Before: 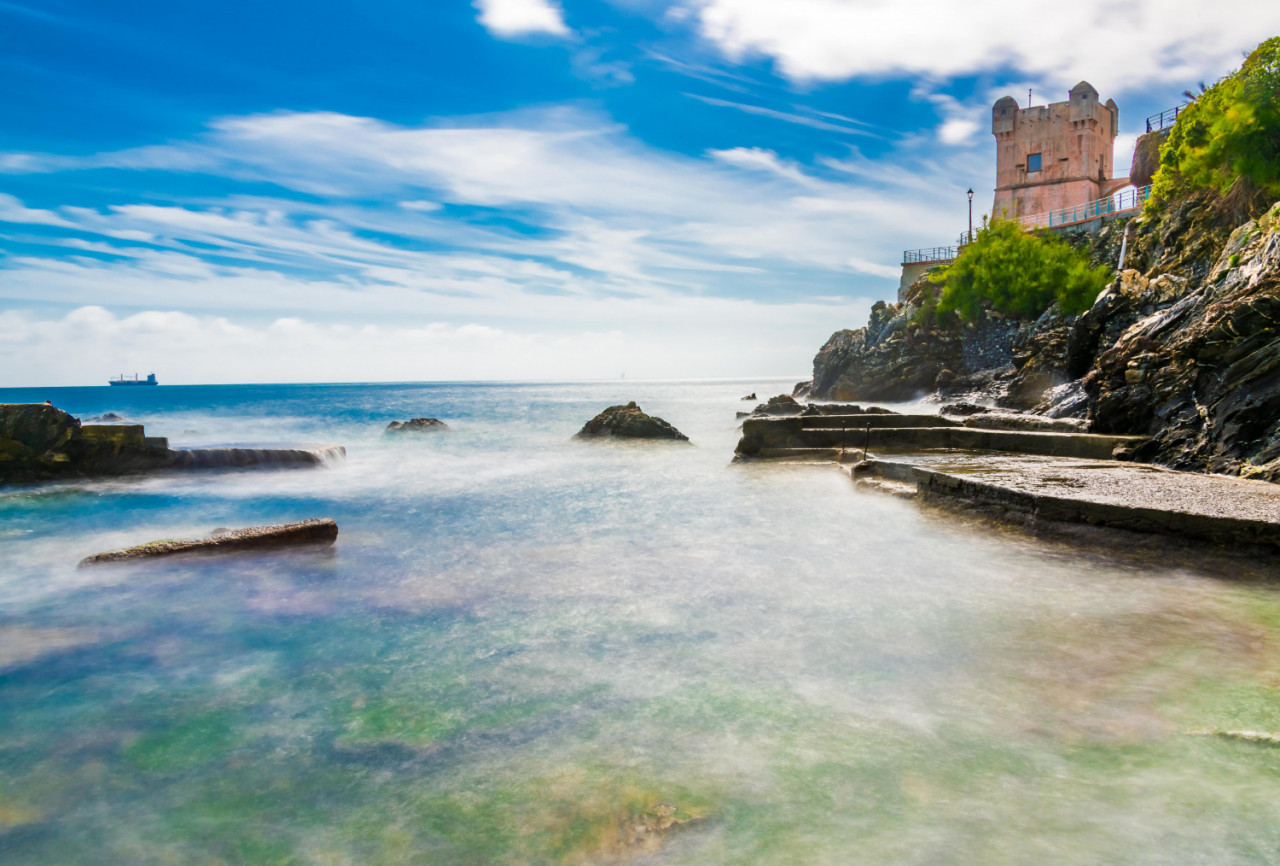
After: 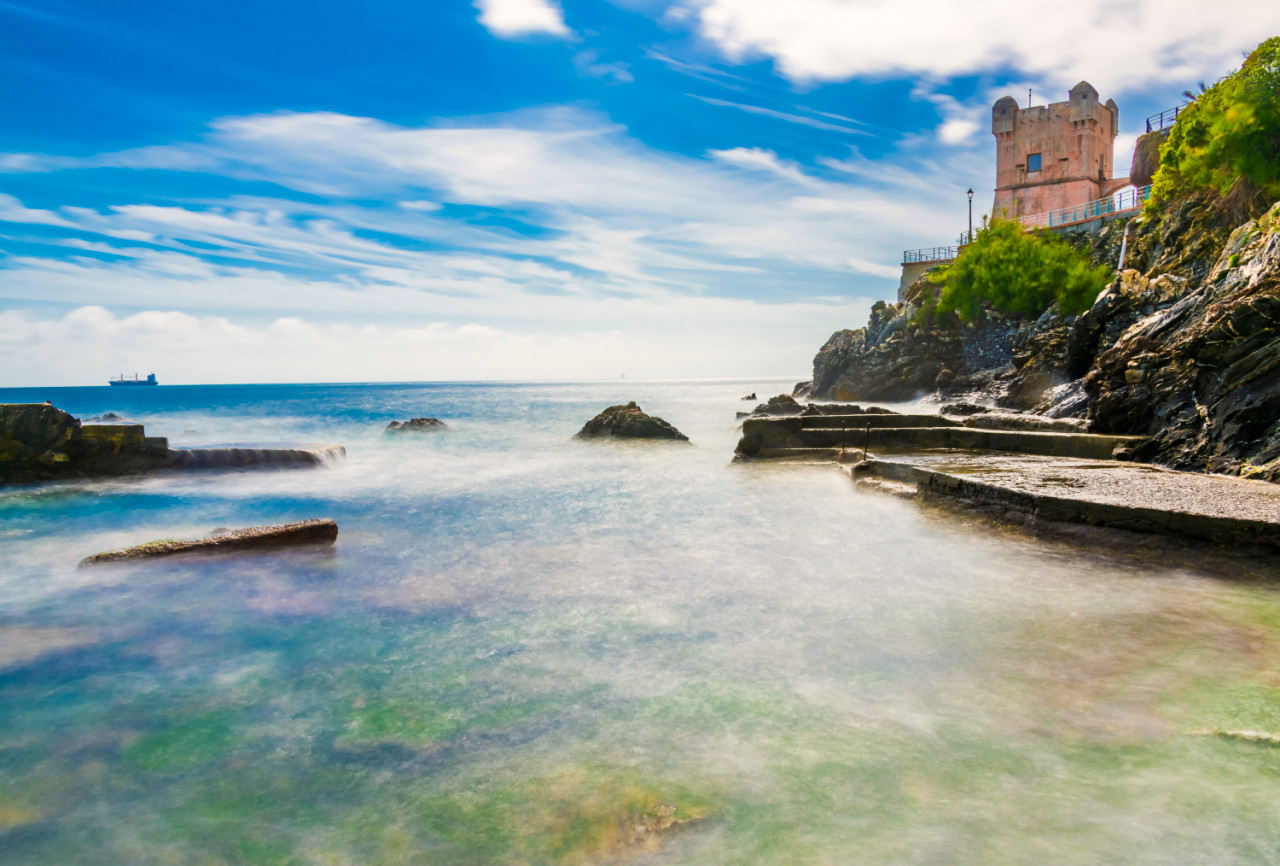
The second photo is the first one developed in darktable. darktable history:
color correction: highlights a* 0.842, highlights b* 2.88, saturation 1.1
